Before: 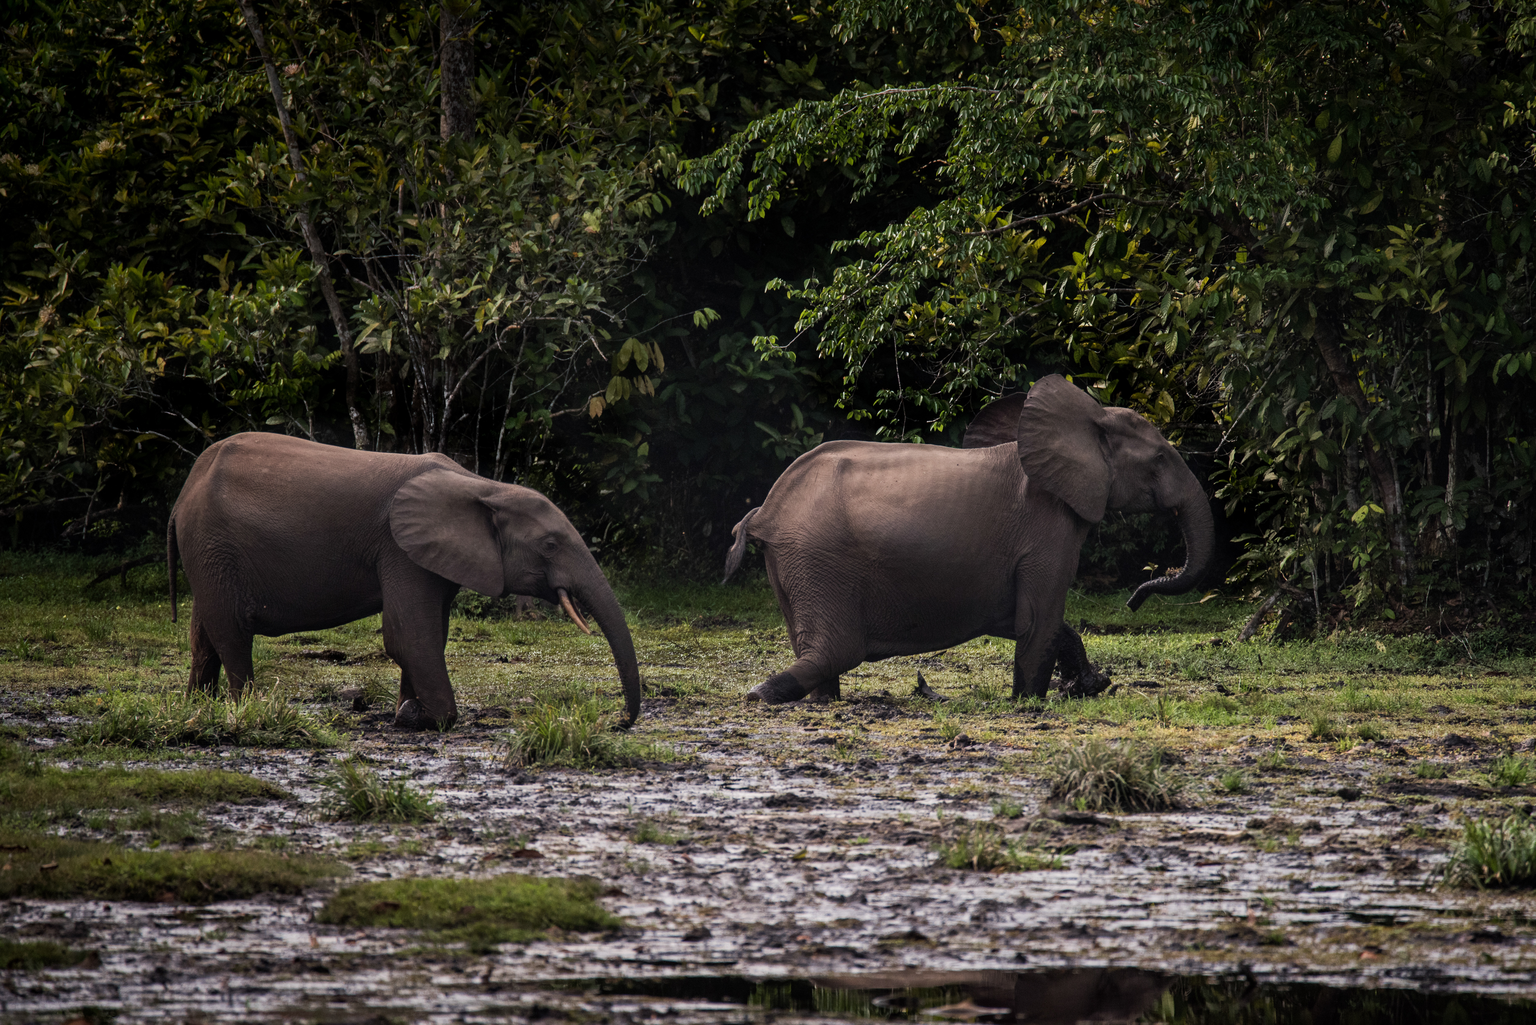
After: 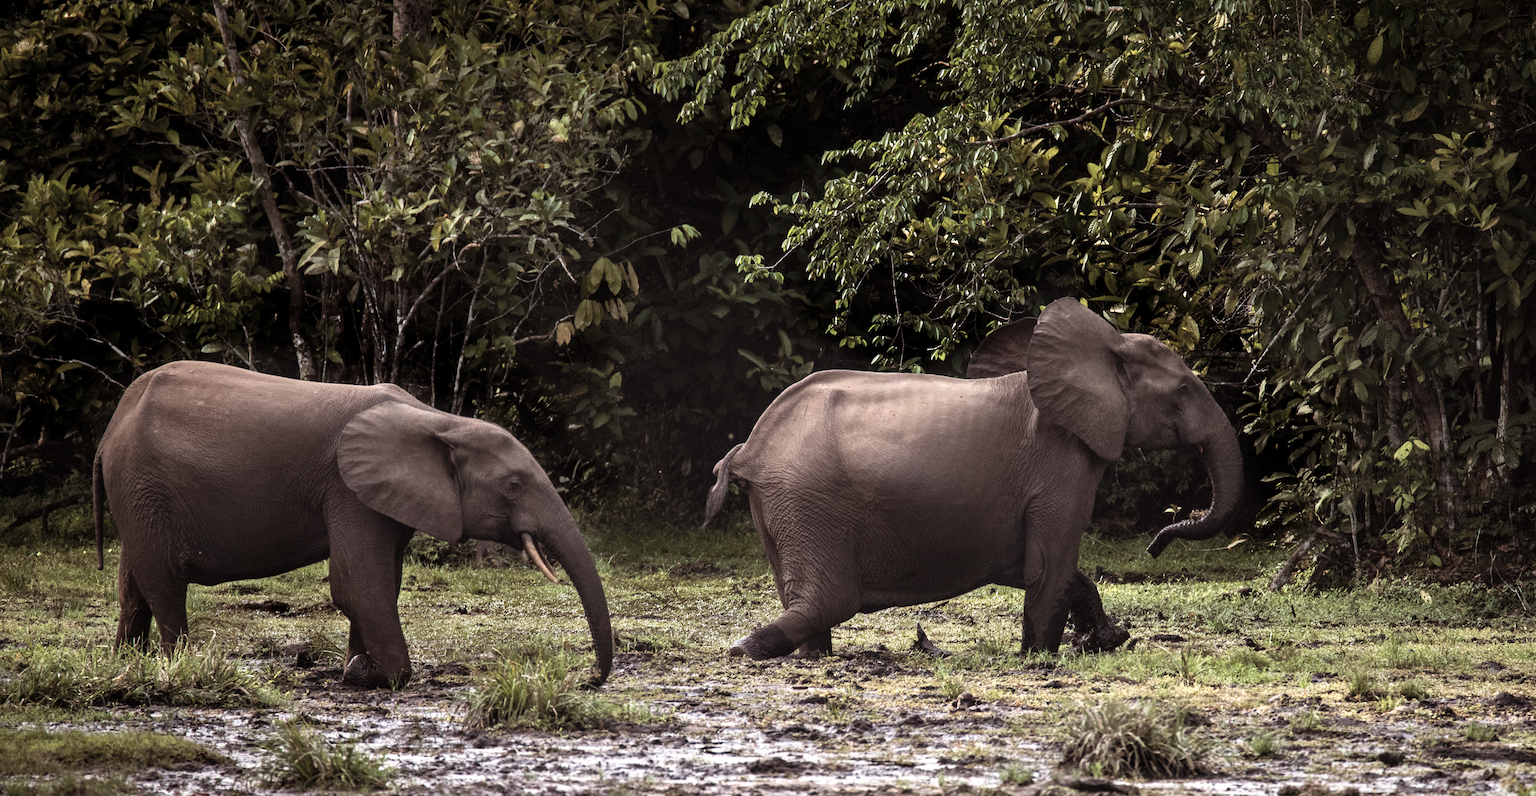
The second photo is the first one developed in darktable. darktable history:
crop: left 5.403%, top 10.153%, right 3.554%, bottom 19.083%
velvia: on, module defaults
exposure: exposure 0.087 EV, compensate exposure bias true, compensate highlight preservation false
color balance rgb: shadows lift › chroma 9.673%, shadows lift › hue 45.2°, linear chroma grading › global chroma 14.545%, perceptual saturation grading › global saturation 0.938%, global vibrance 5.155%, contrast 3.102%
color correction: highlights b* 0.028, saturation 0.498
